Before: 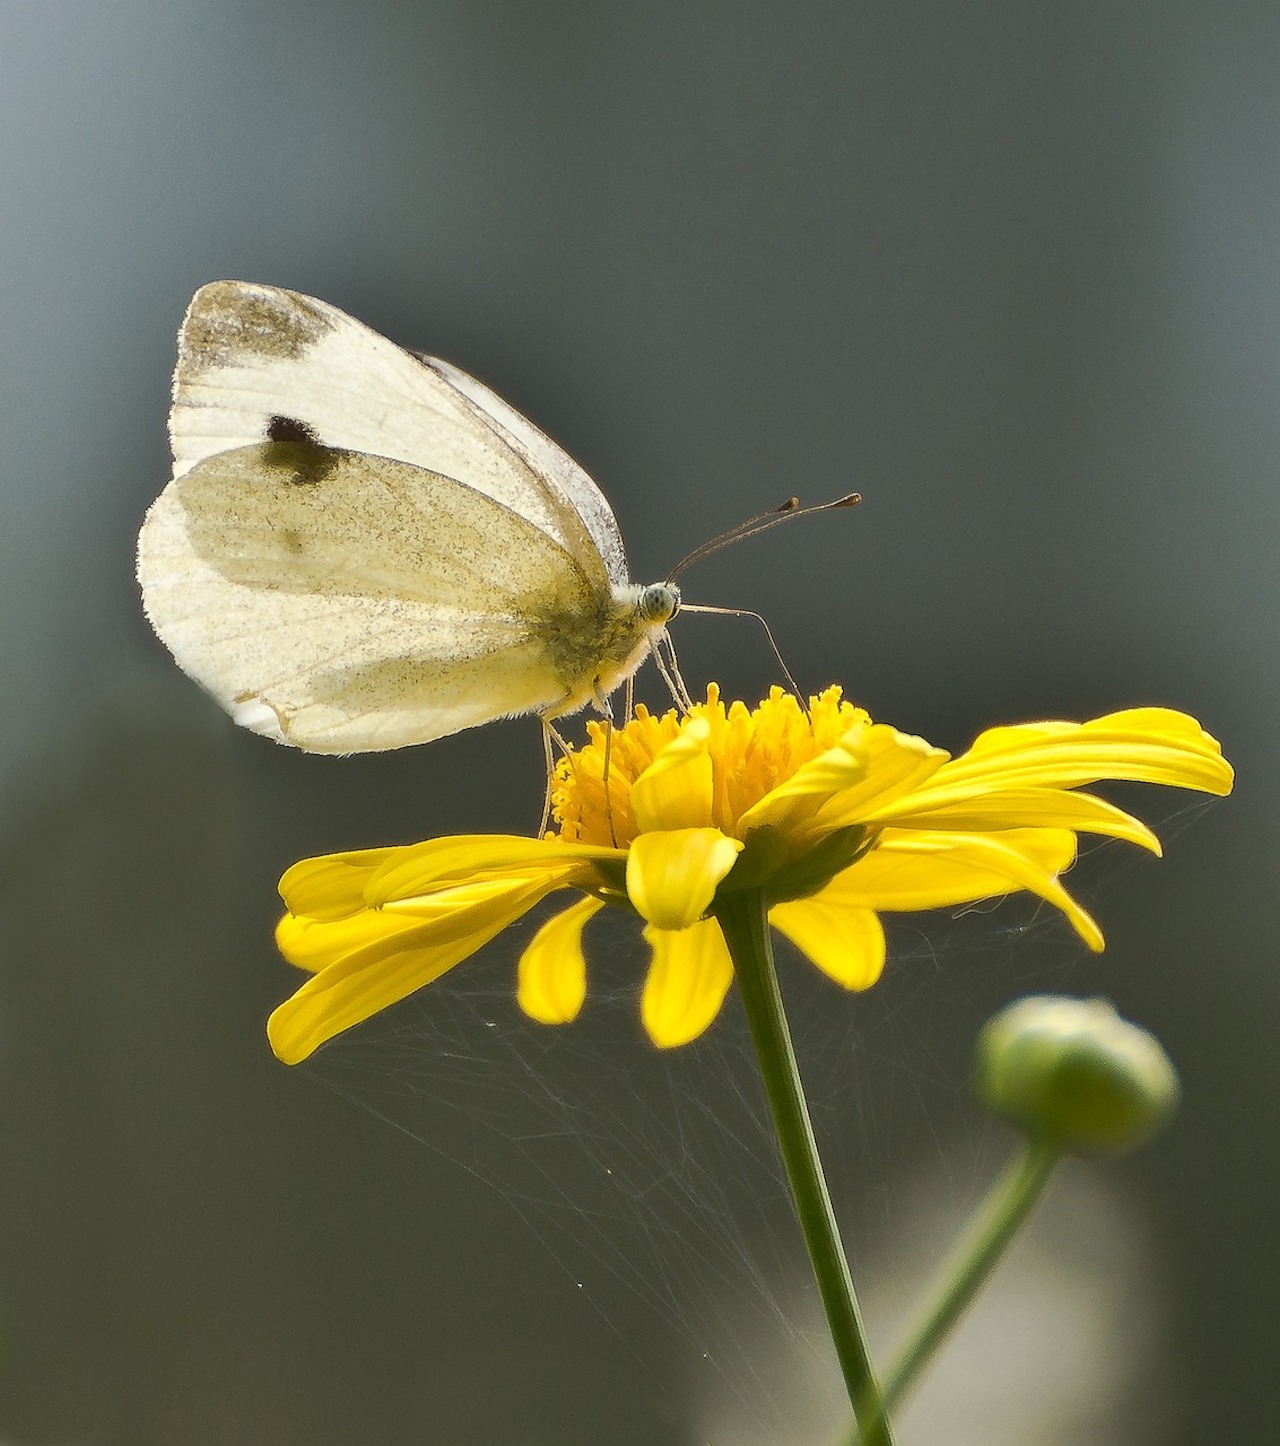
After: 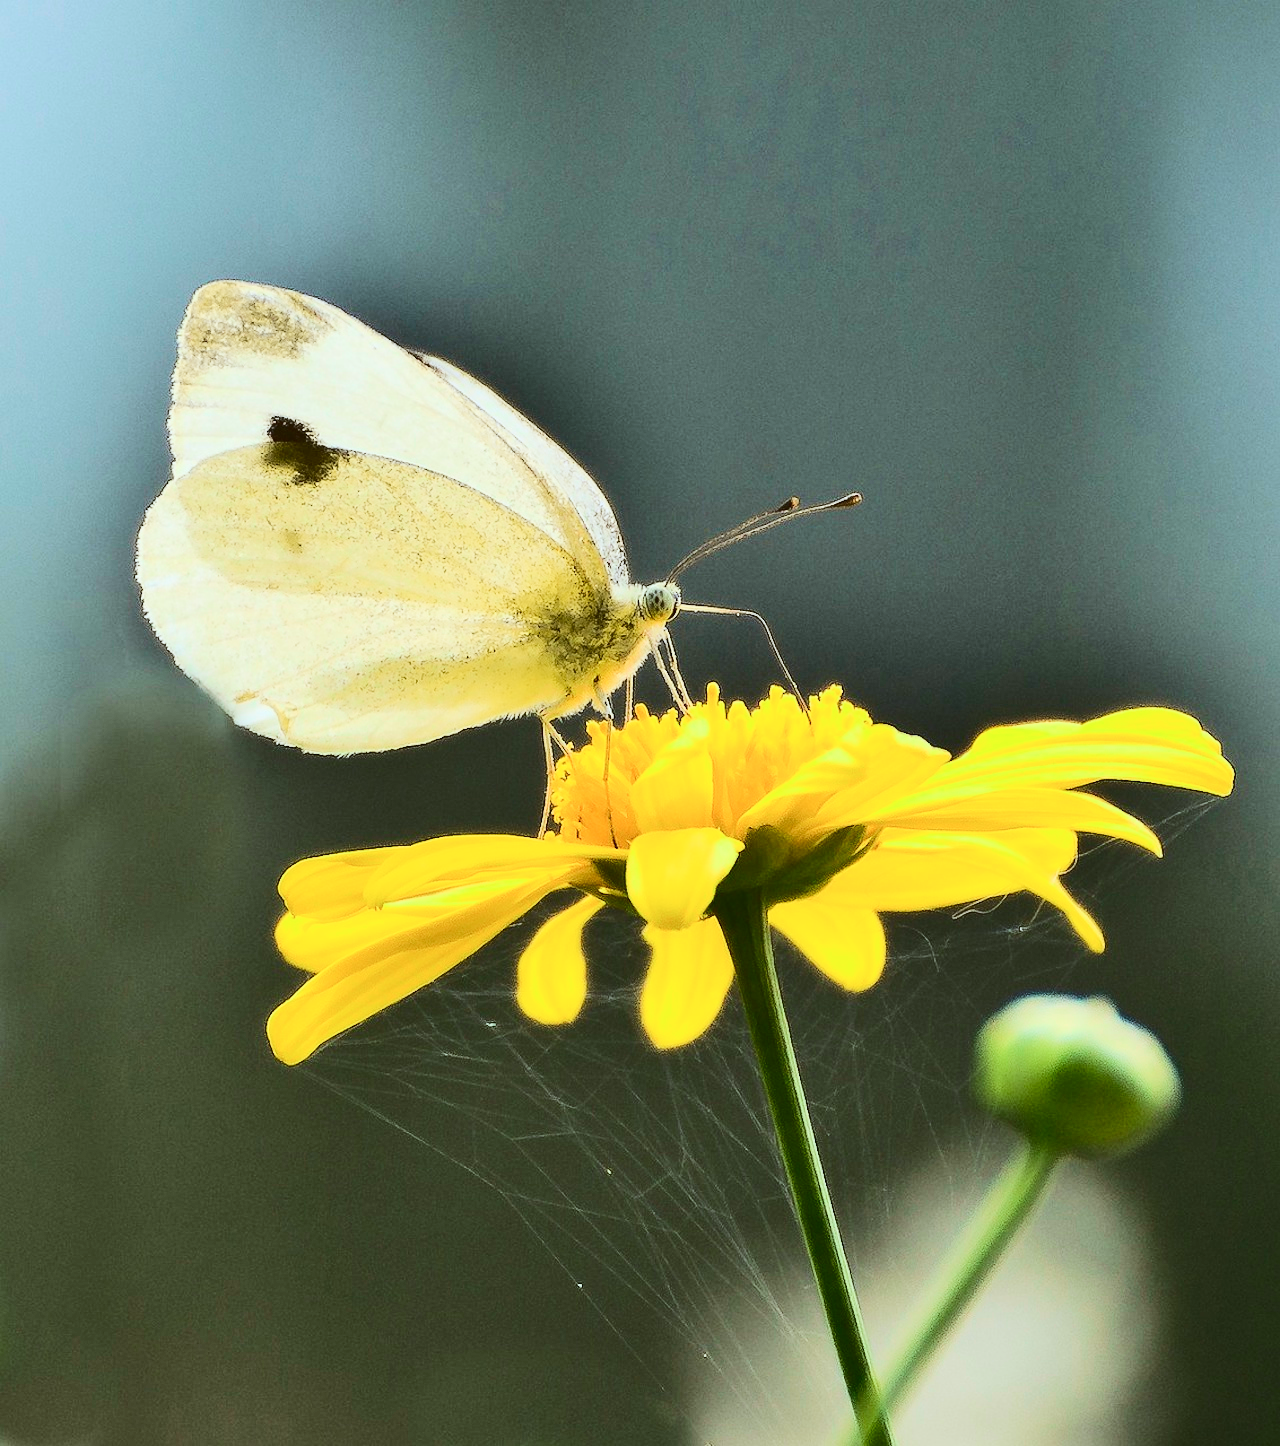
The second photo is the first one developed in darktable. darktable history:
tone curve: curves: ch0 [(0, 0.023) (0.132, 0.075) (0.256, 0.2) (0.454, 0.495) (0.708, 0.78) (0.844, 0.896) (1, 0.98)]; ch1 [(0, 0) (0.37, 0.308) (0.478, 0.46) (0.499, 0.5) (0.513, 0.508) (0.526, 0.533) (0.59, 0.612) (0.764, 0.804) (1, 1)]; ch2 [(0, 0) (0.312, 0.313) (0.461, 0.454) (0.48, 0.477) (0.503, 0.5) (0.526, 0.54) (0.564, 0.595) (0.631, 0.676) (0.713, 0.767) (0.985, 0.966)], color space Lab, independent channels
color correction: highlights a* -4.18, highlights b* -10.81
rgb curve: curves: ch0 [(0, 0) (0.284, 0.292) (0.505, 0.644) (1, 1)]; ch1 [(0, 0) (0.284, 0.292) (0.505, 0.644) (1, 1)]; ch2 [(0, 0) (0.284, 0.292) (0.505, 0.644) (1, 1)], compensate middle gray true
